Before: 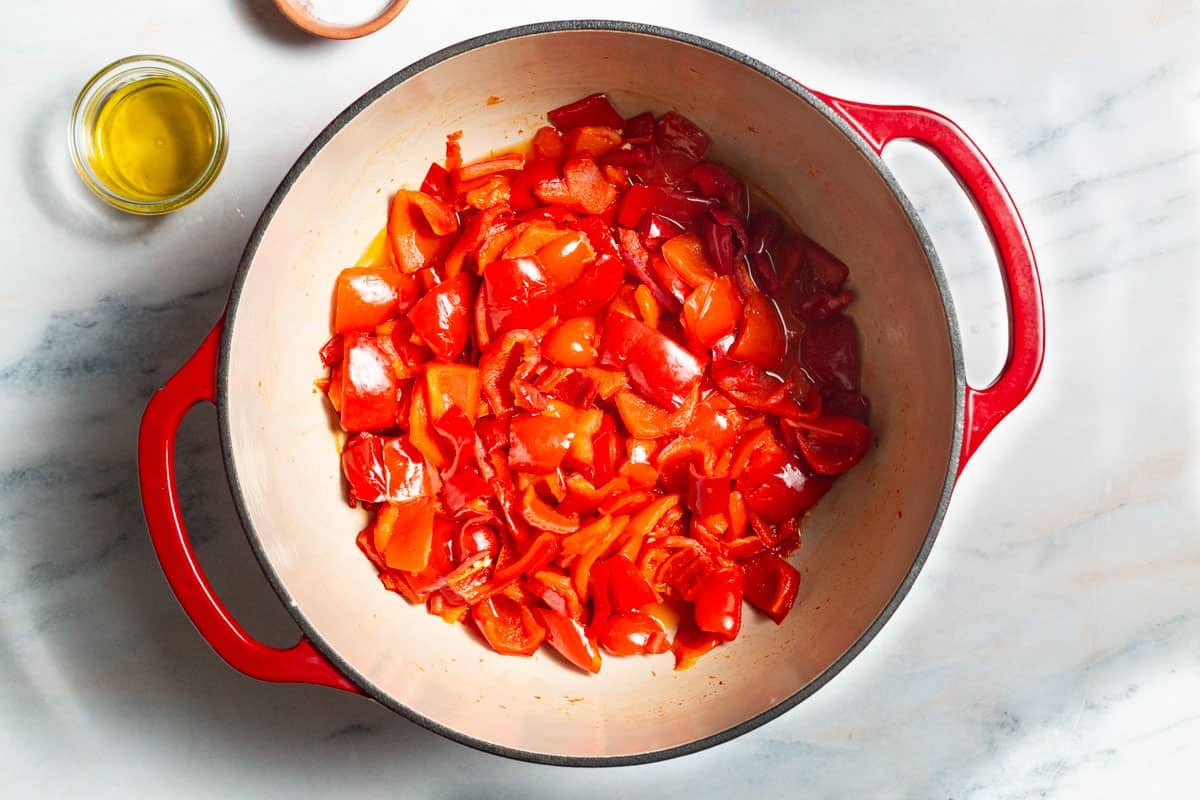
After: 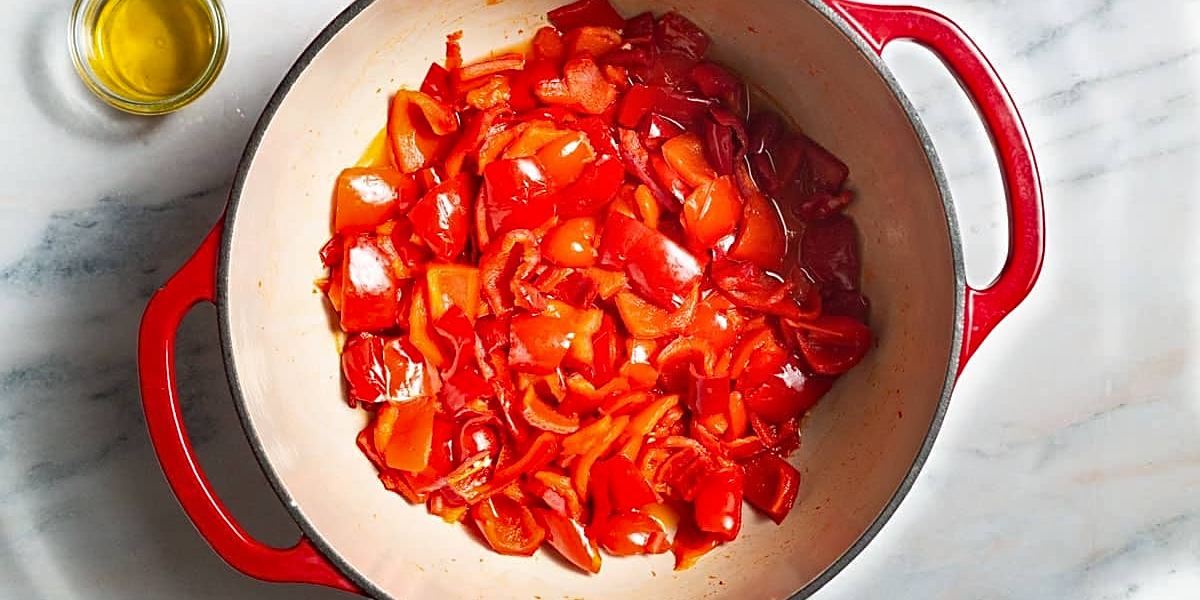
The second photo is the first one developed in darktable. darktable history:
crop and rotate: top 12.5%, bottom 12.5%
sharpen: on, module defaults
shadows and highlights: shadows 49, highlights -41, soften with gaussian
